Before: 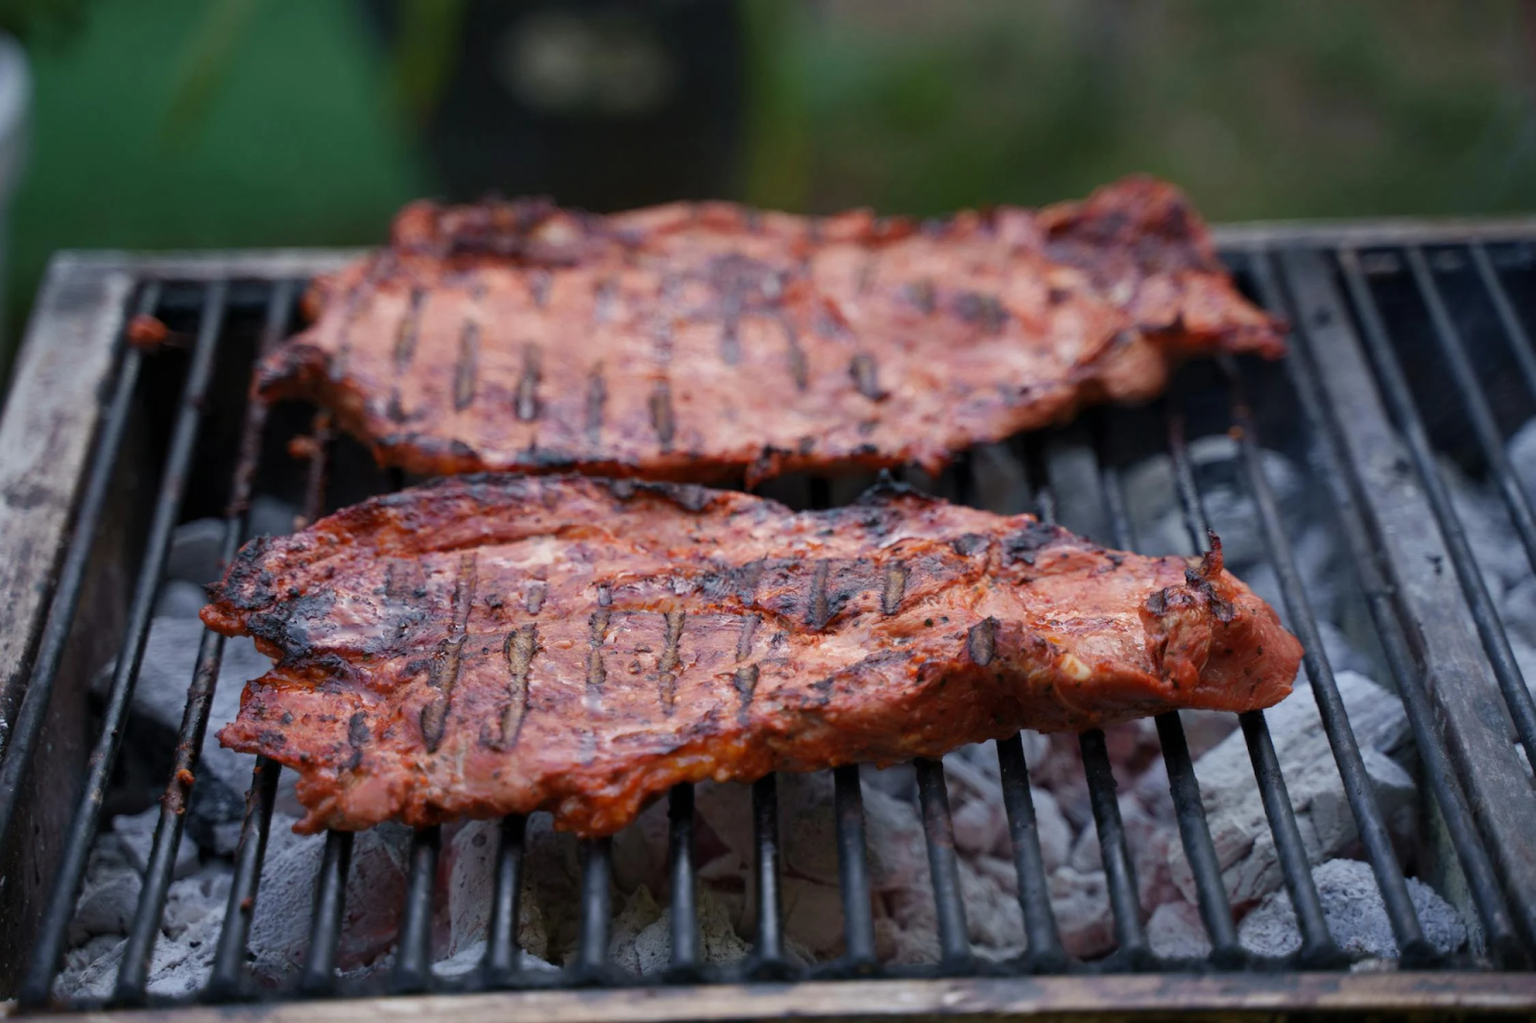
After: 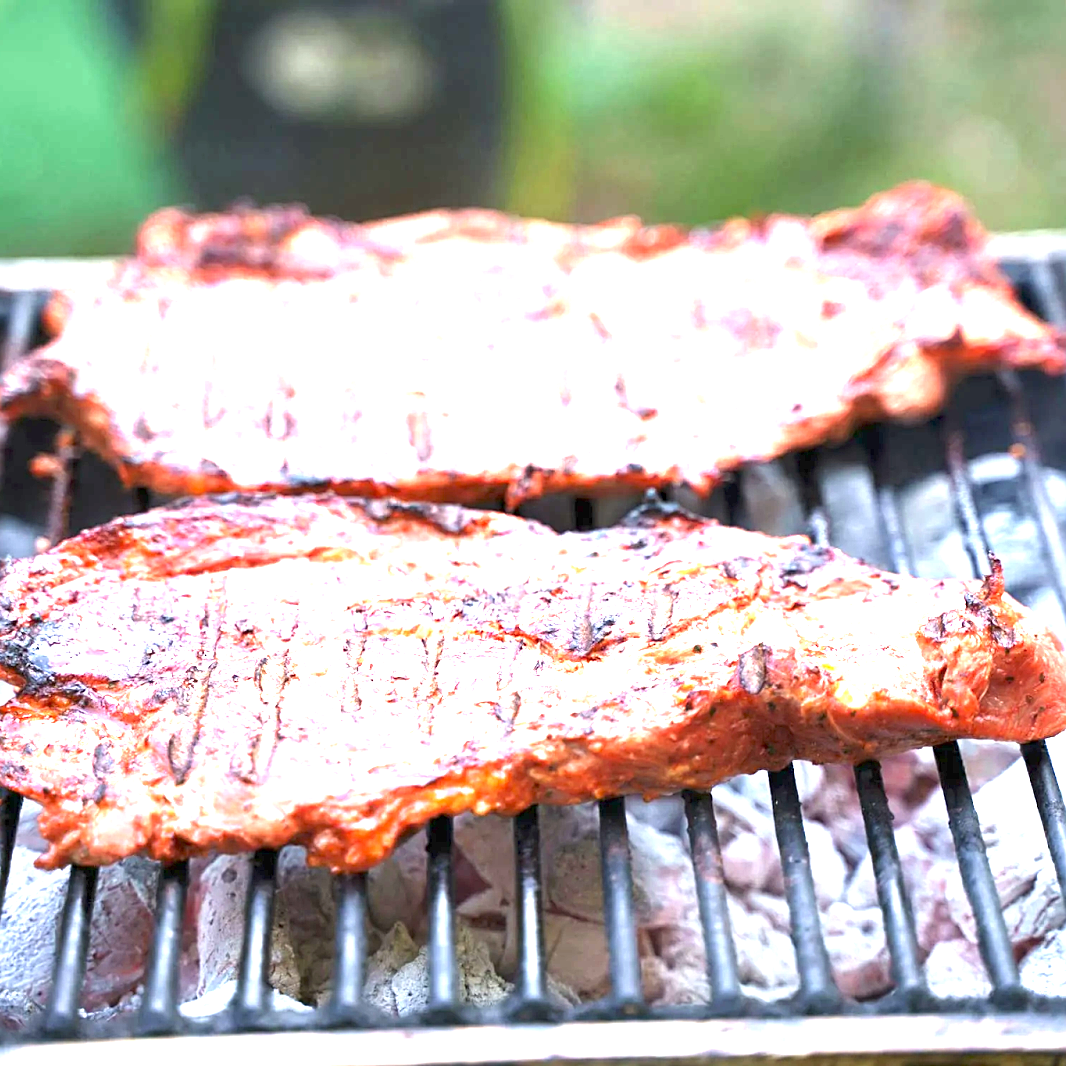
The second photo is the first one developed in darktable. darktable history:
sharpen: on, module defaults
crop: left 16.913%, right 16.44%
exposure: exposure 2.906 EV, compensate highlight preservation false
